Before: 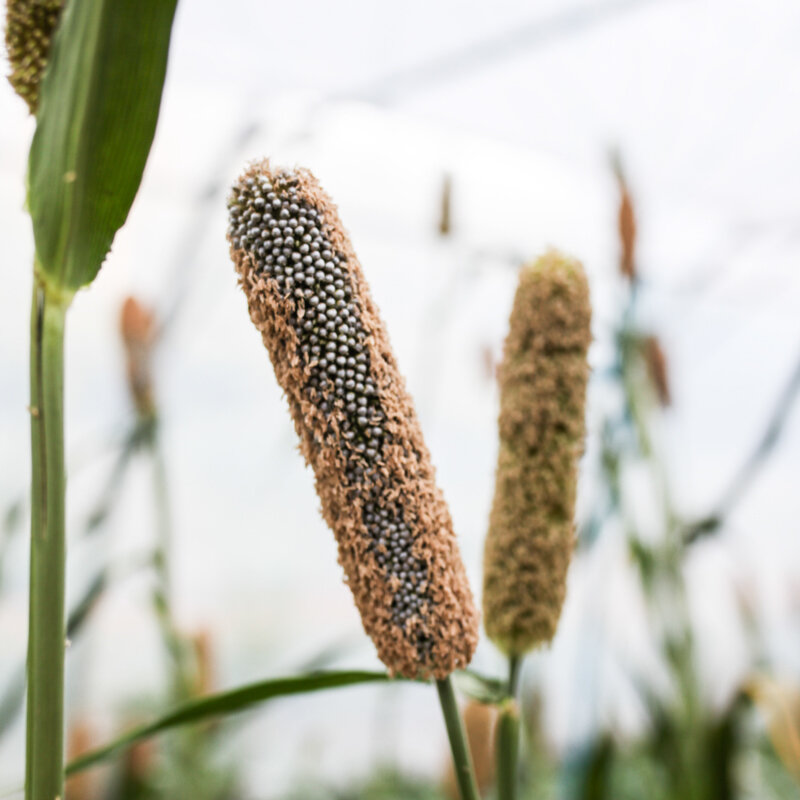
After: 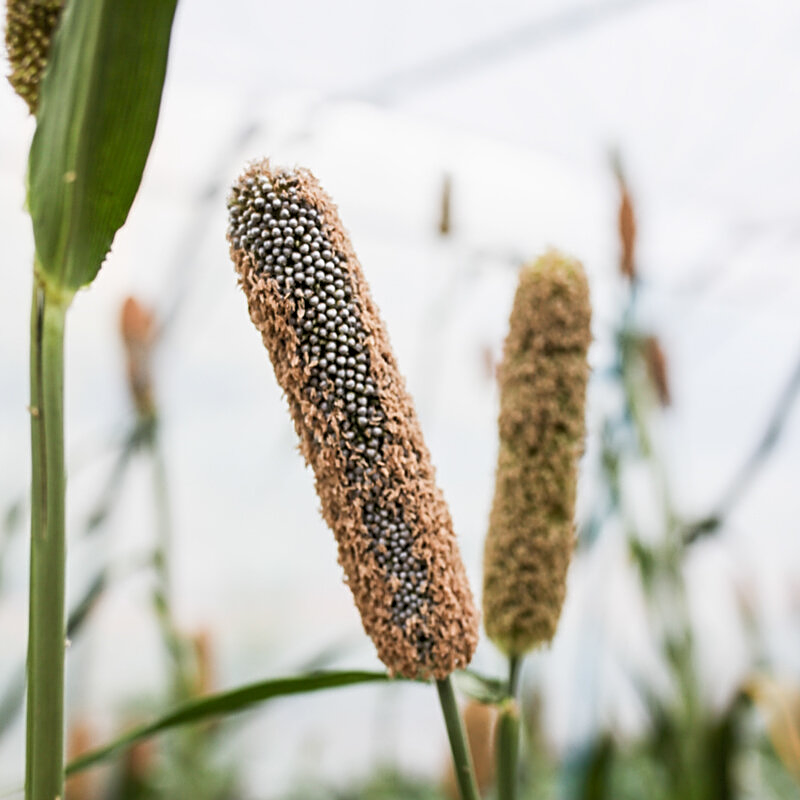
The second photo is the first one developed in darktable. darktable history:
sharpen: on, module defaults
tone equalizer: -7 EV 0.21 EV, -6 EV 0.126 EV, -5 EV 0.06 EV, -4 EV 0.024 EV, -2 EV -0.029 EV, -1 EV -0.066 EV, +0 EV -0.082 EV, edges refinement/feathering 500, mask exposure compensation -1.57 EV, preserve details no
